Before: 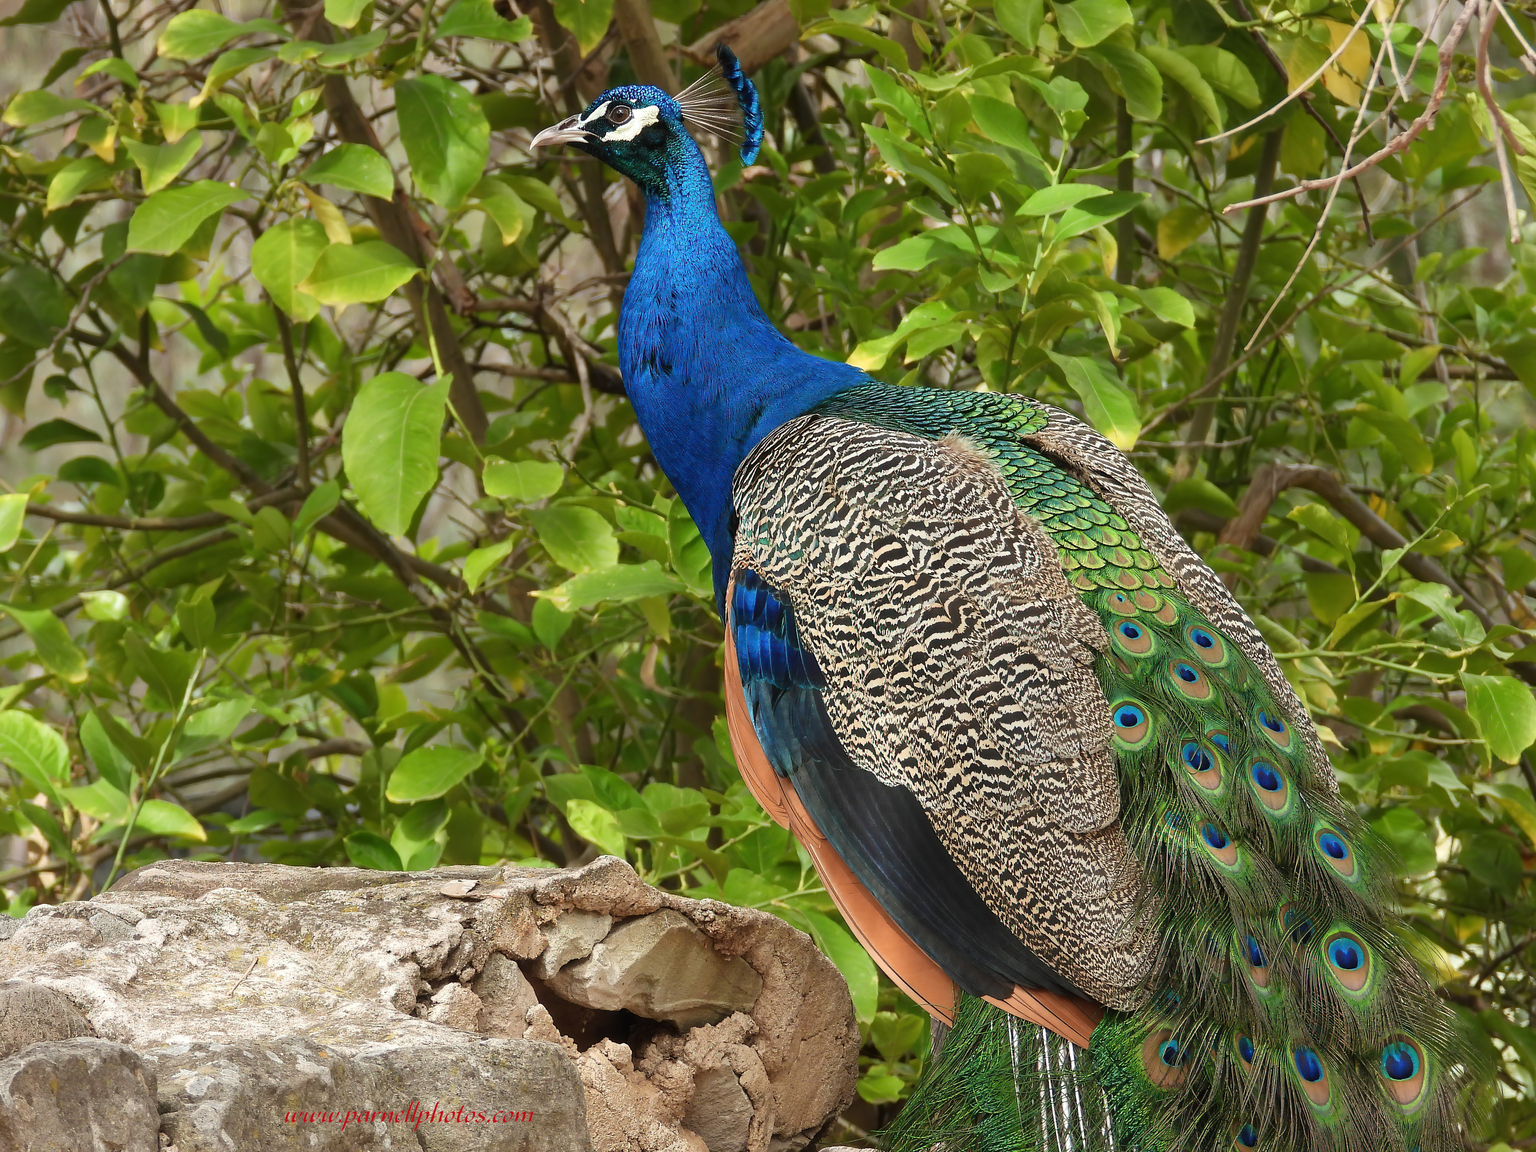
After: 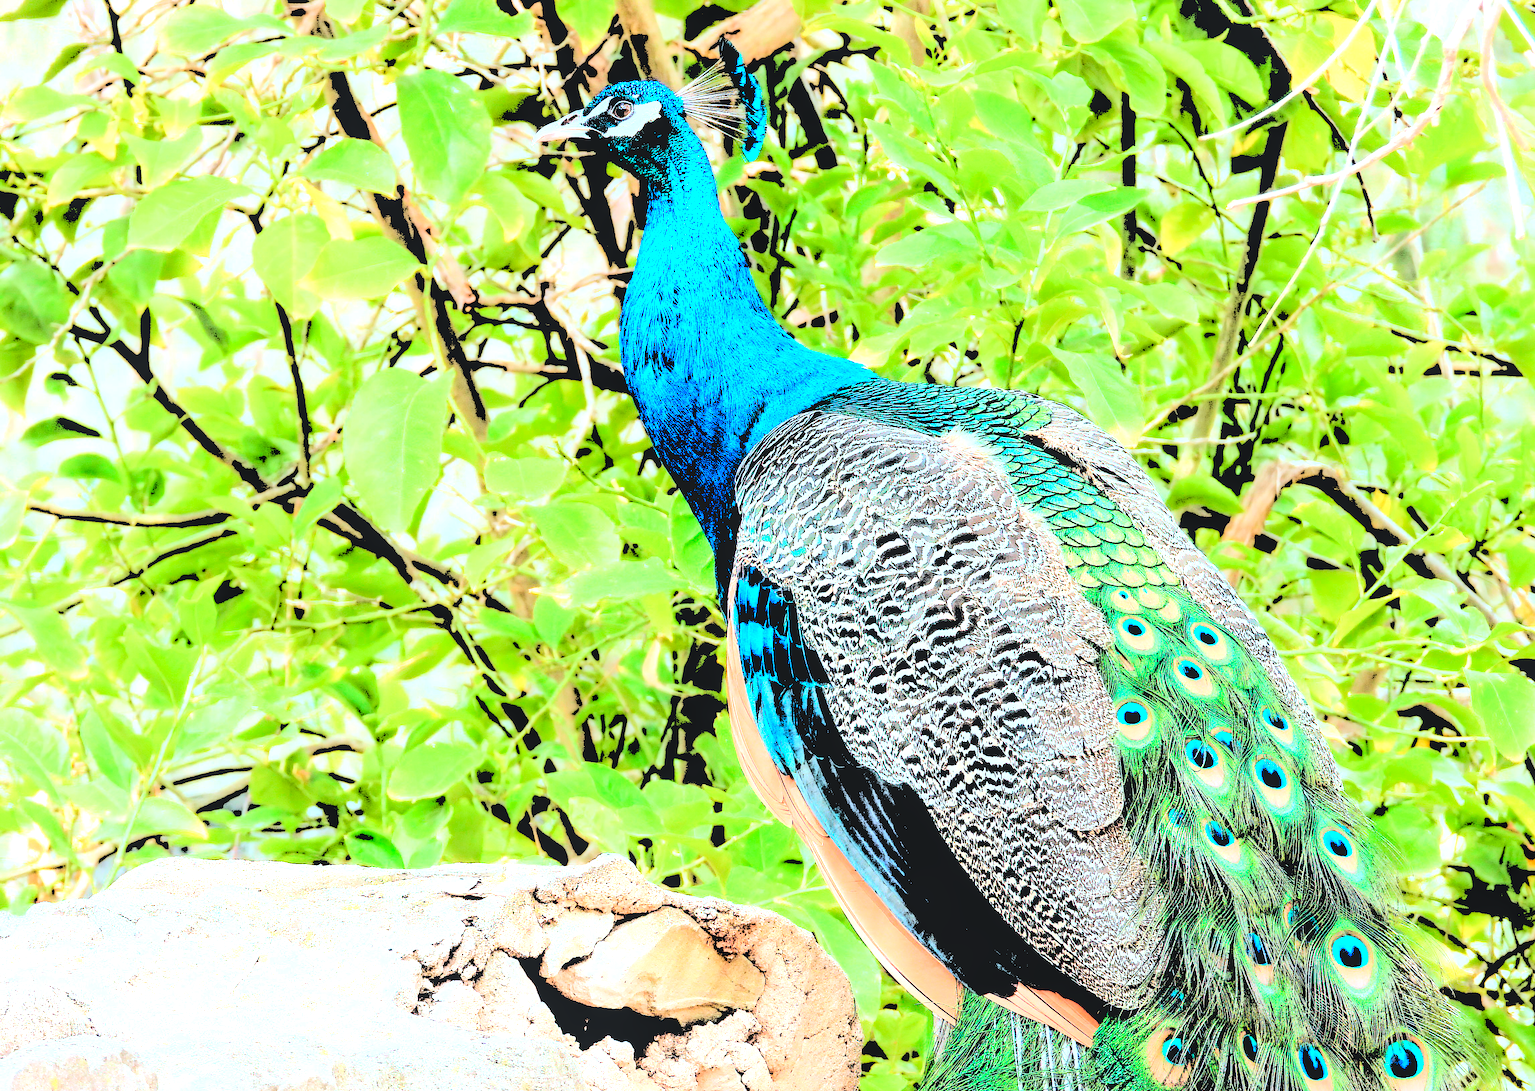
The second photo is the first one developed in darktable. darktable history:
levels: levels [0.246, 0.246, 0.506]
color correction: highlights a* -9.35, highlights b* -23.15
crop: top 0.448%, right 0.264%, bottom 5.045%
local contrast: on, module defaults
